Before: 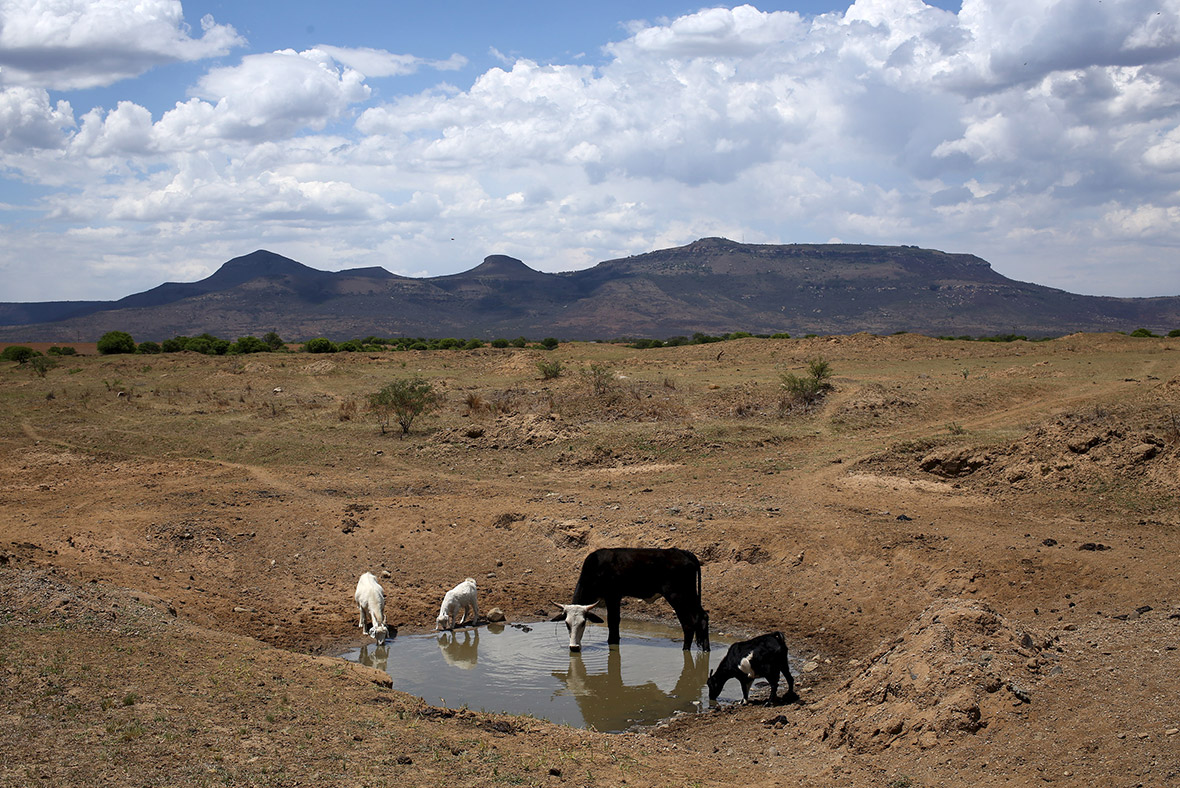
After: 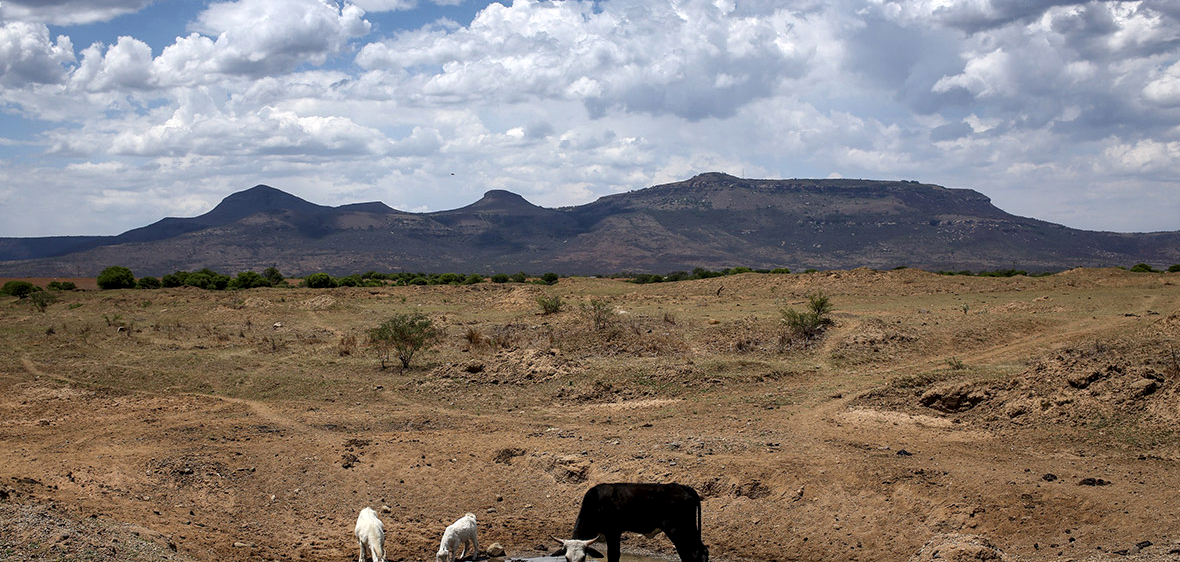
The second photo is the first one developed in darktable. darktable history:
crop and rotate: top 8.273%, bottom 20.371%
shadows and highlights: soften with gaussian
local contrast: on, module defaults
